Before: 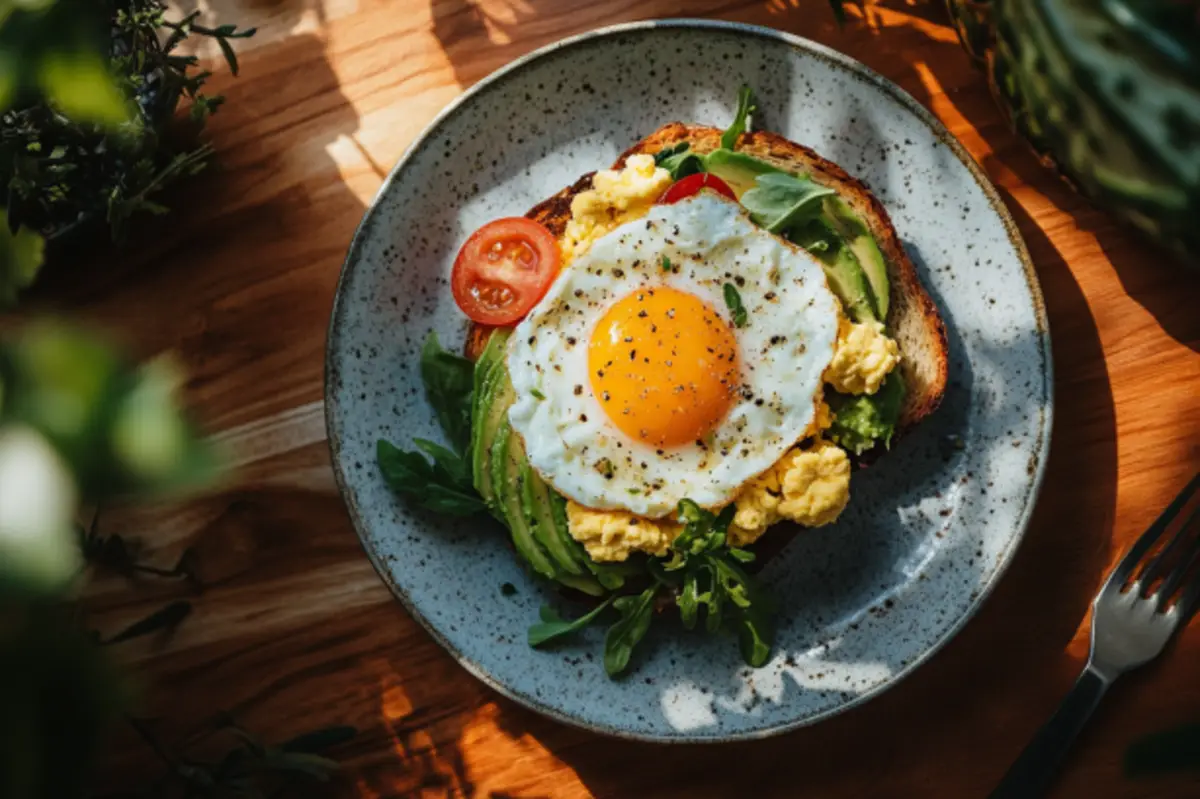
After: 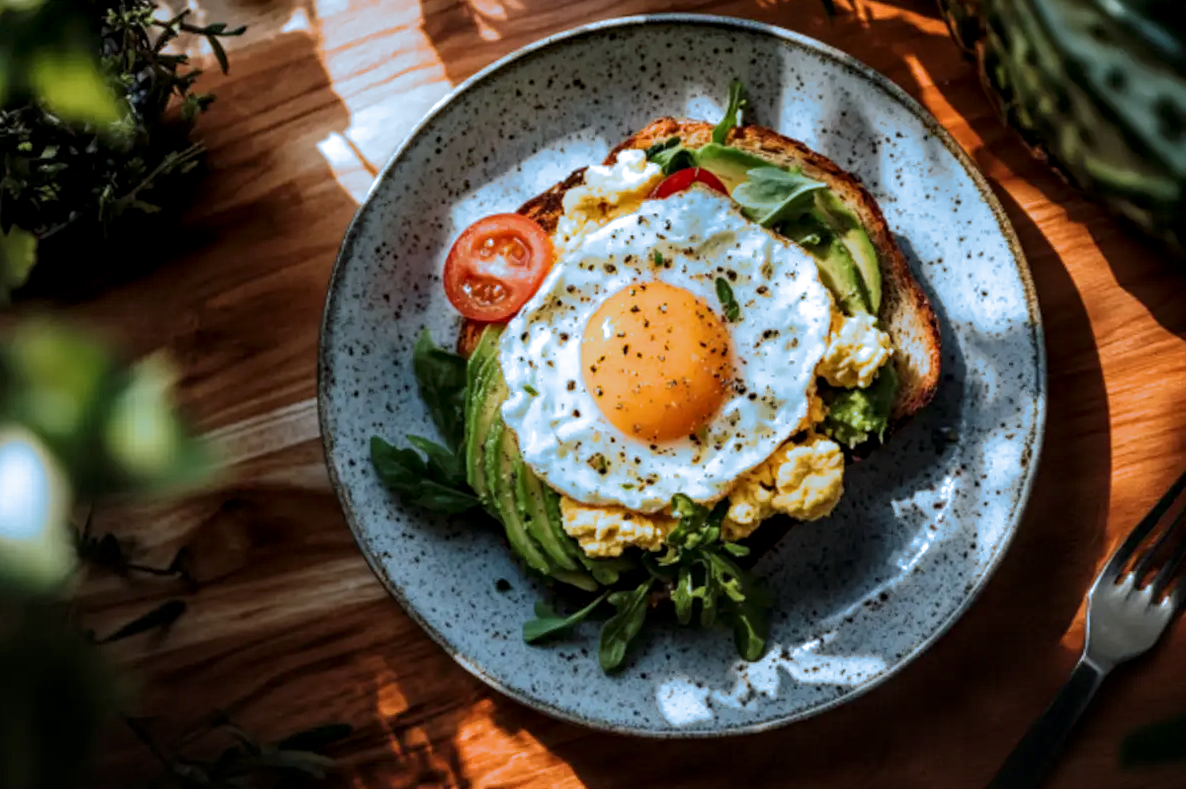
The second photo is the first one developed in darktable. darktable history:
white balance: red 0.984, blue 1.059
rotate and perspective: rotation -0.45°, automatic cropping original format, crop left 0.008, crop right 0.992, crop top 0.012, crop bottom 0.988
split-toning: shadows › hue 351.18°, shadows › saturation 0.86, highlights › hue 218.82°, highlights › saturation 0.73, balance -19.167
local contrast: detail 135%, midtone range 0.75
